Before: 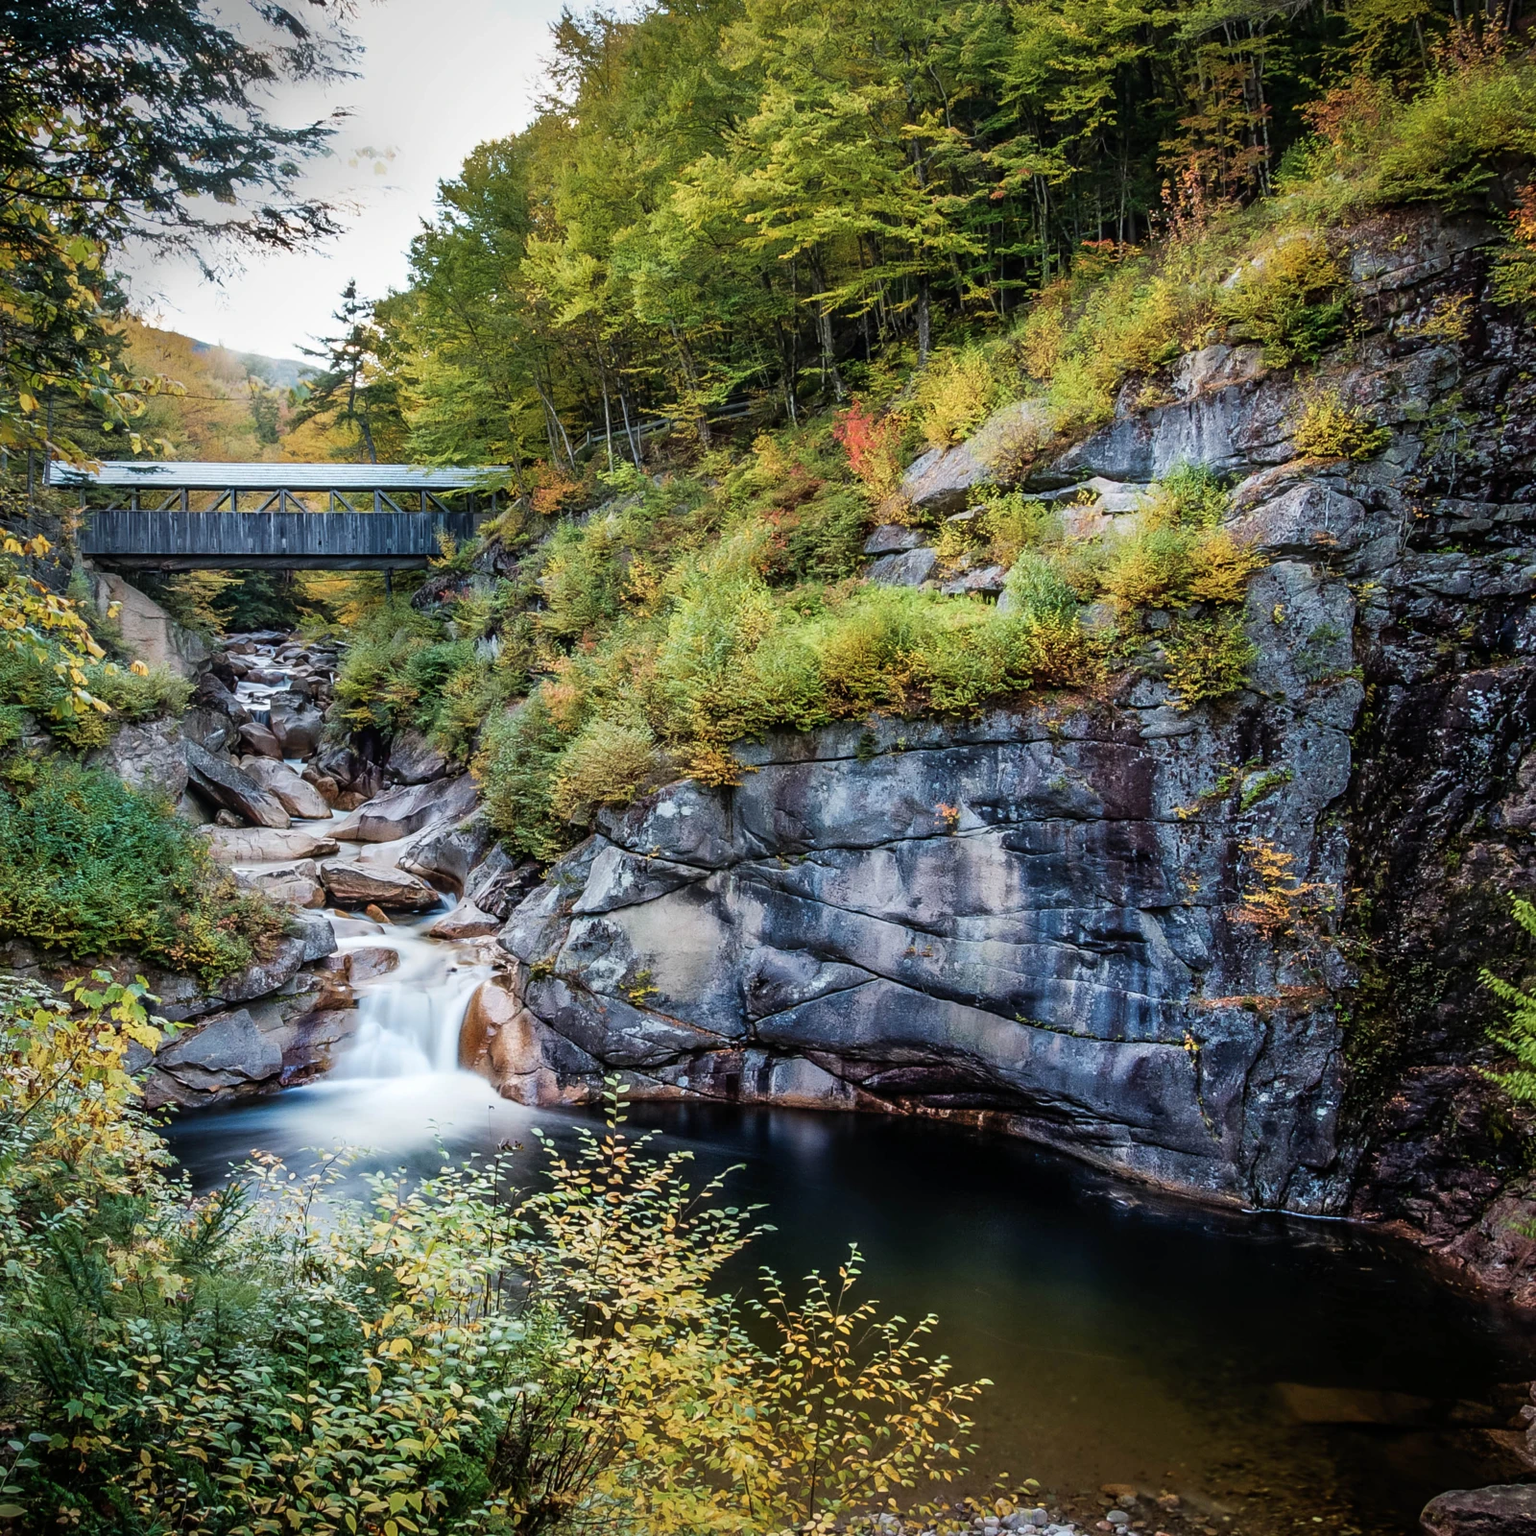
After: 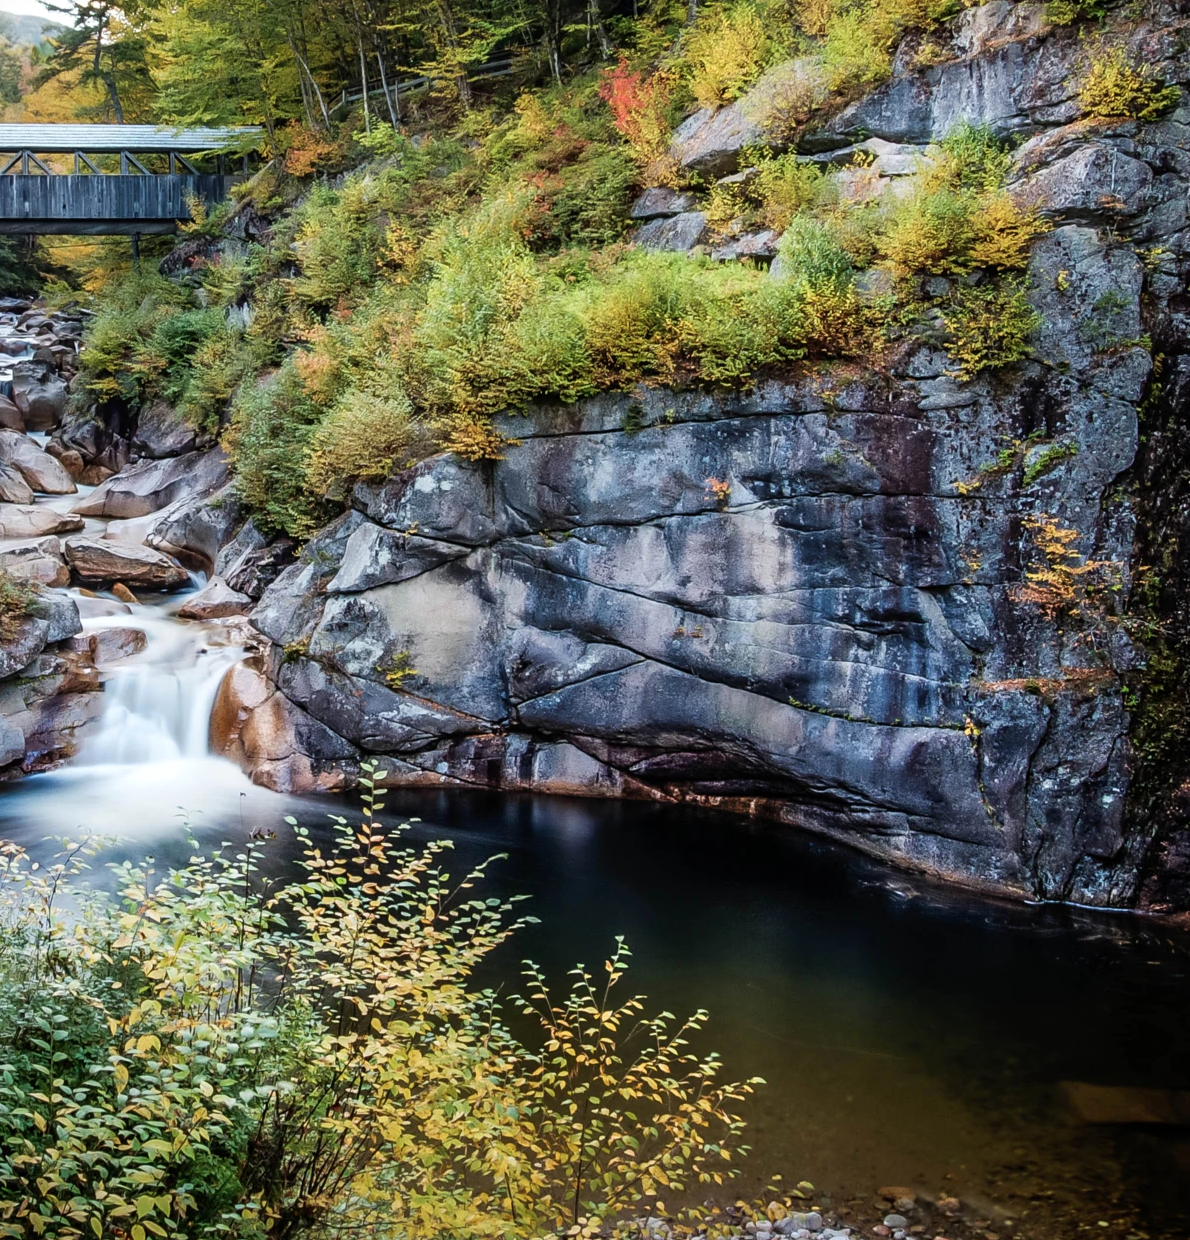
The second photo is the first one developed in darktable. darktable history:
shadows and highlights: shadows -9.93, white point adjustment 1.58, highlights 9.73
crop: left 16.822%, top 22.474%, right 8.796%
levels: levels [0, 0.499, 1]
